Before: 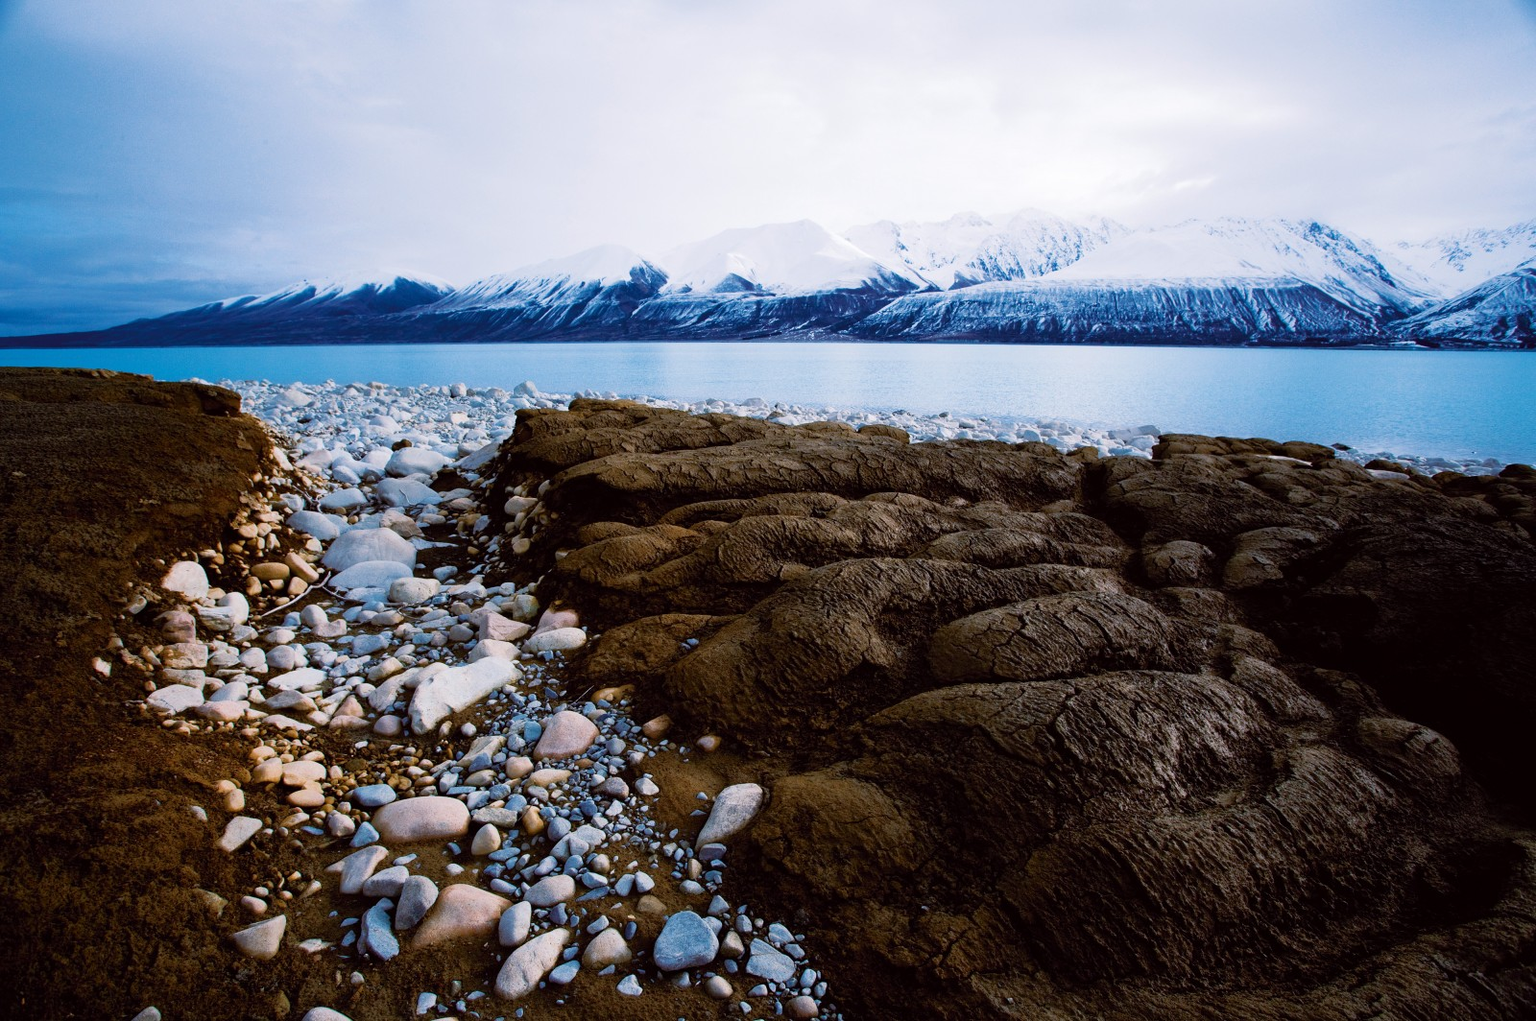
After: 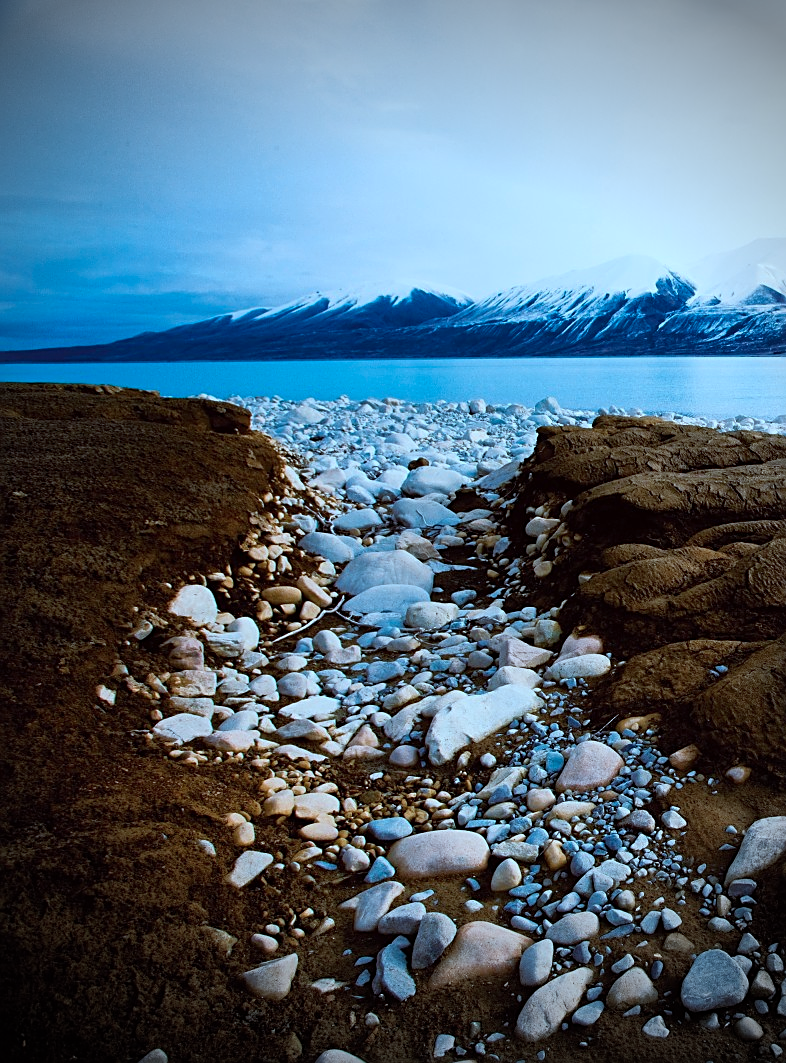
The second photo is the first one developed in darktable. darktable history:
sharpen: on, module defaults
color correction: highlights a* -11.71, highlights b* -15.58
crop and rotate: left 0%, top 0%, right 50.845%
vignetting: fall-off start 75%, brightness -0.692, width/height ratio 1.084
